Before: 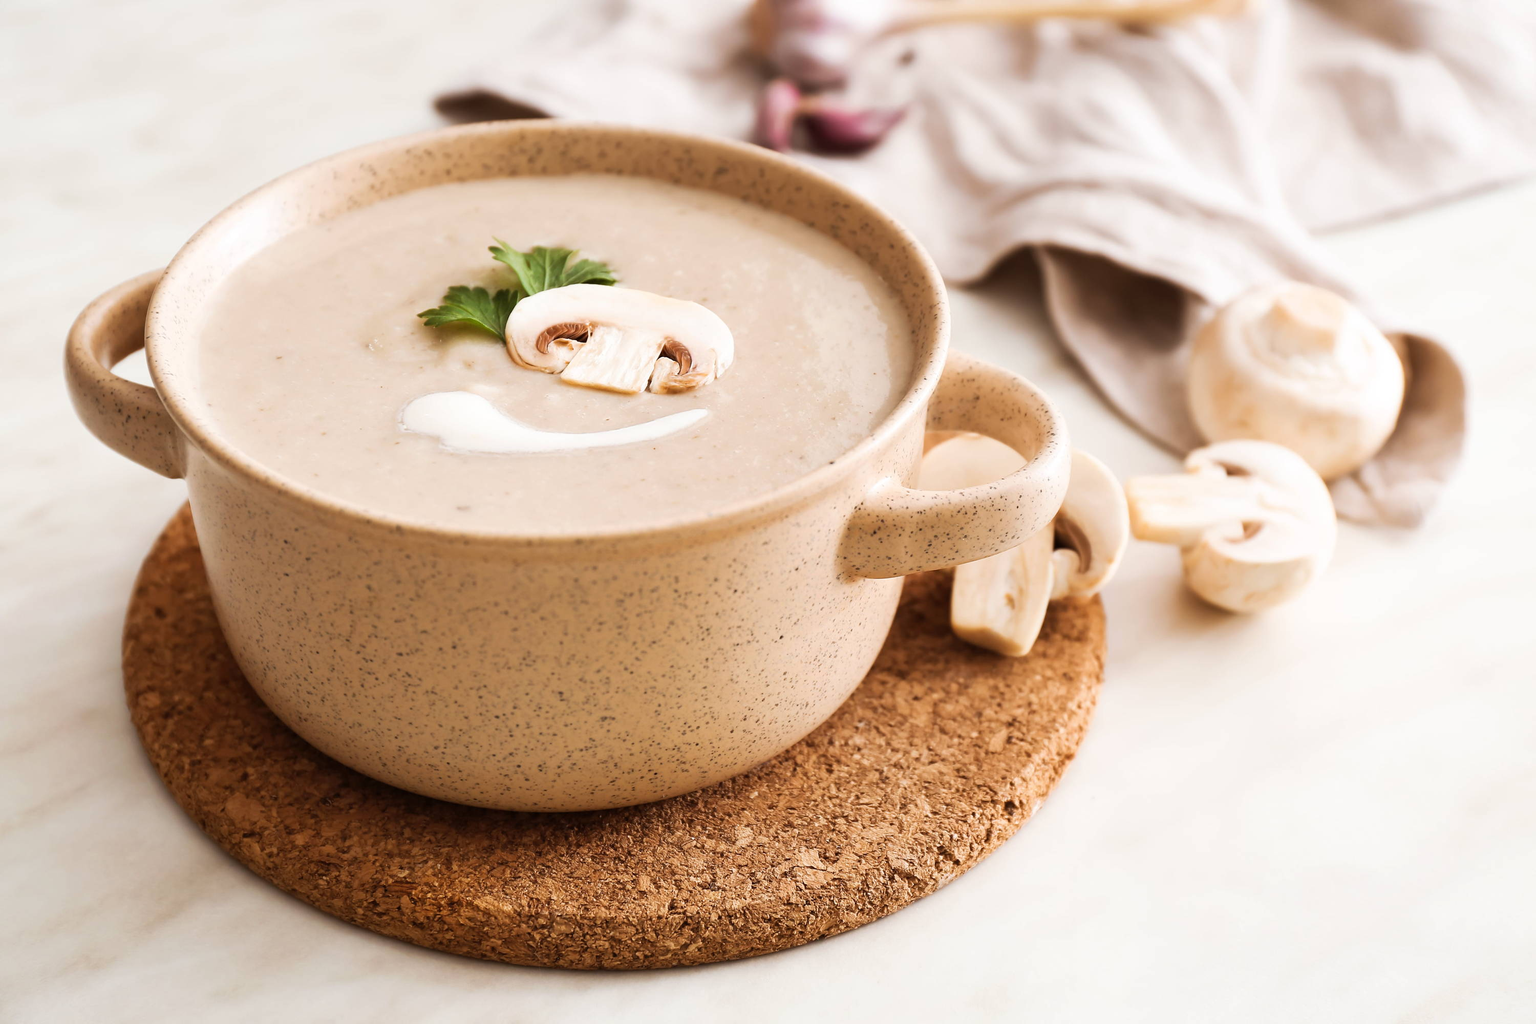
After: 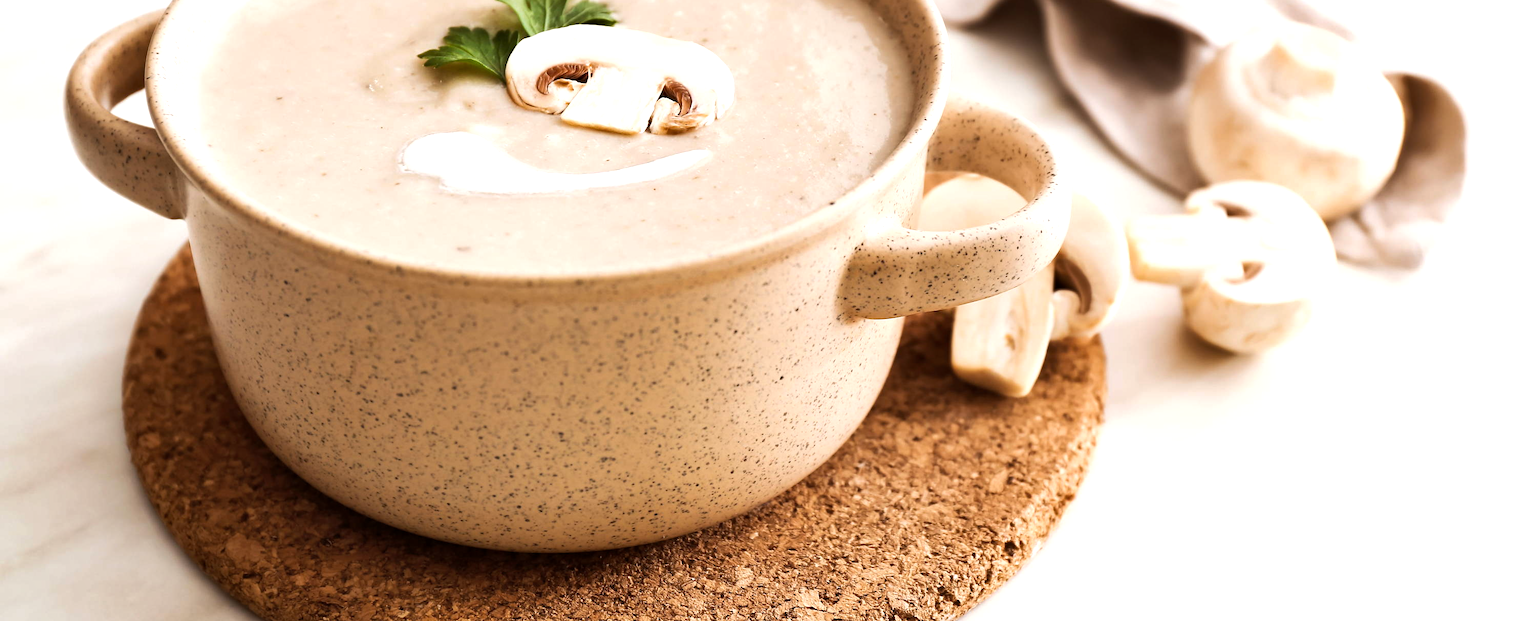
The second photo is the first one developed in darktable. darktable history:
exposure: black level correction 0.002, compensate highlight preservation false
crop and rotate: top 25.357%, bottom 13.942%
tone equalizer: -8 EV -0.417 EV, -7 EV -0.389 EV, -6 EV -0.333 EV, -5 EV -0.222 EV, -3 EV 0.222 EV, -2 EV 0.333 EV, -1 EV 0.389 EV, +0 EV 0.417 EV, edges refinement/feathering 500, mask exposure compensation -1.57 EV, preserve details no
shadows and highlights: shadows 37.27, highlights -28.18, soften with gaussian
